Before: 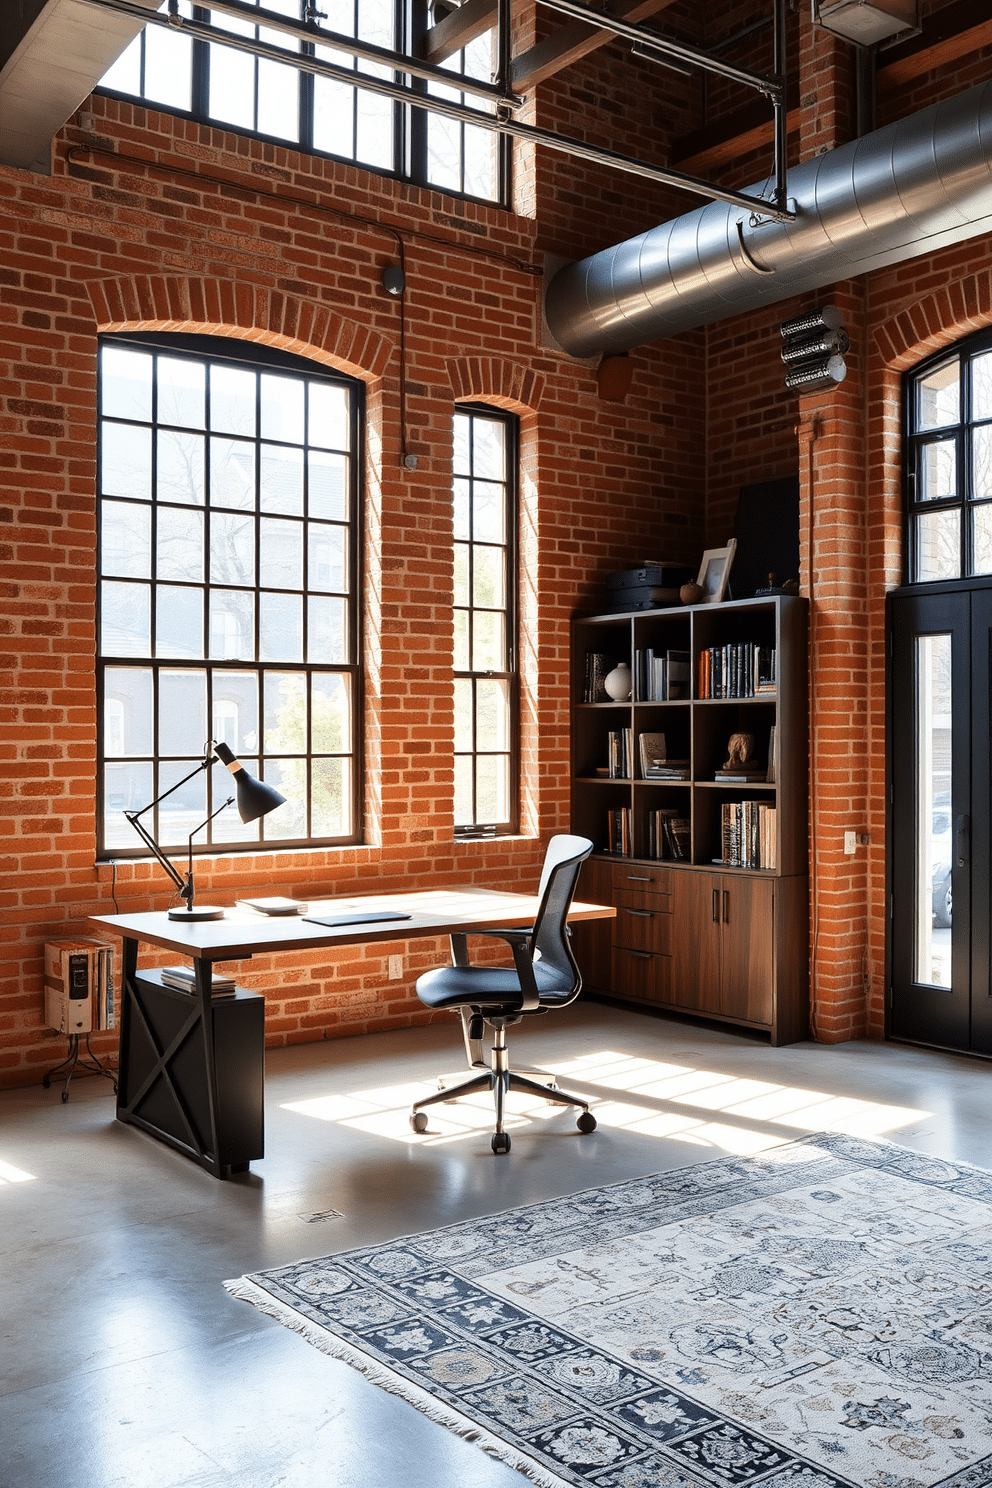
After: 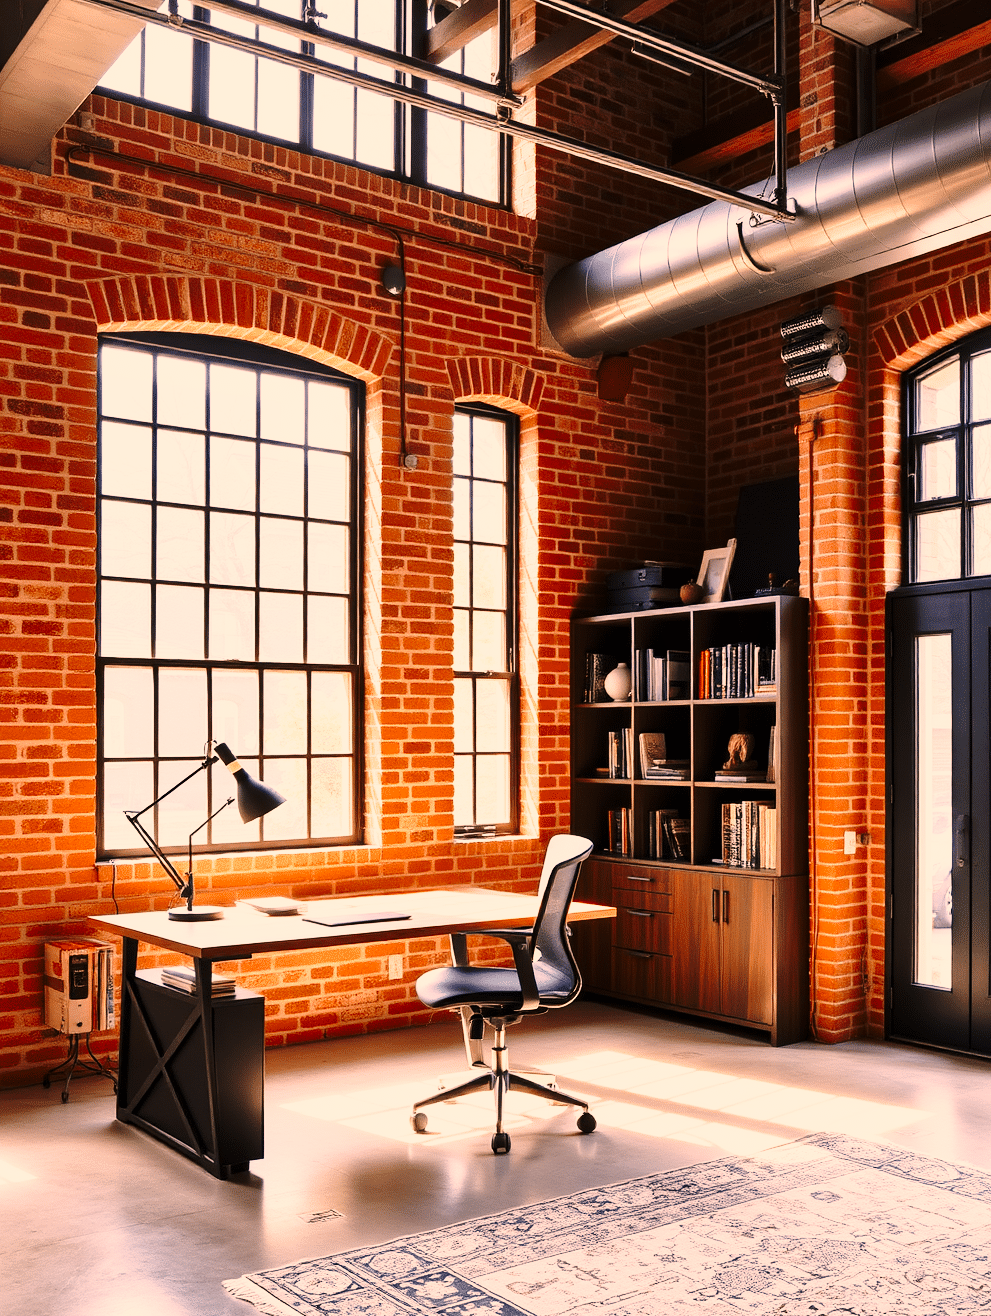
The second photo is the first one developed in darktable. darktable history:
crop and rotate: top 0%, bottom 11.531%
base curve: curves: ch0 [(0, 0) (0.028, 0.03) (0.121, 0.232) (0.46, 0.748) (0.859, 0.968) (1, 1)], preserve colors none
color correction: highlights a* 20.66, highlights b* 19.6
shadows and highlights: shadows 32.03, highlights -31.89, soften with gaussian
